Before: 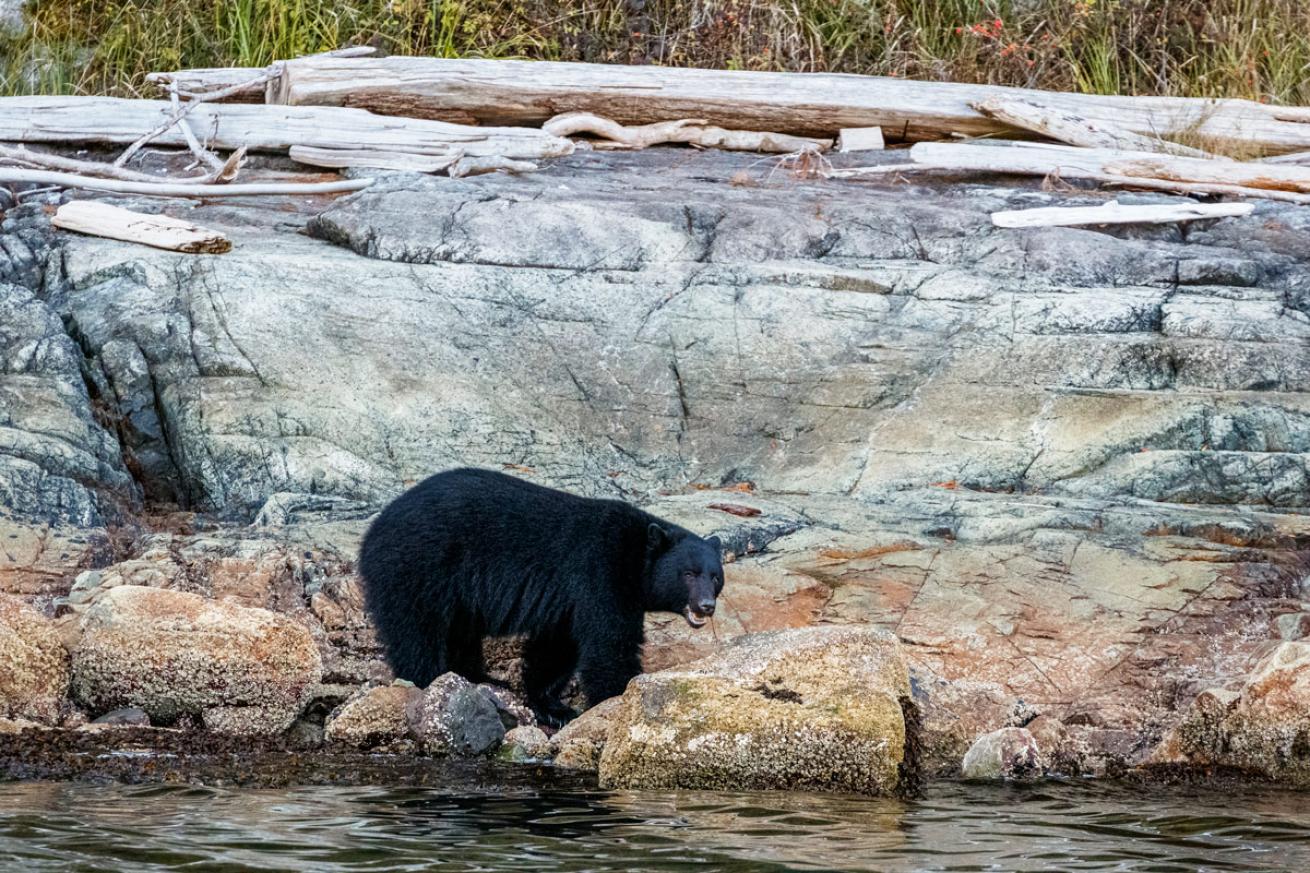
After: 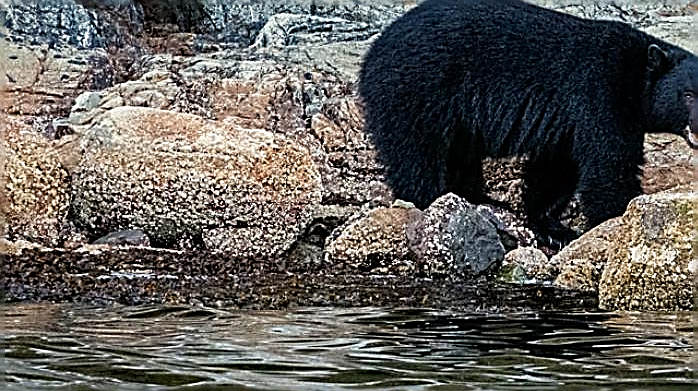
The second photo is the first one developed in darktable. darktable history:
sharpen: amount 1.983
crop and rotate: top 54.958%, right 46.691%, bottom 0.221%
exposure: exposure -0.06 EV, compensate exposure bias true
